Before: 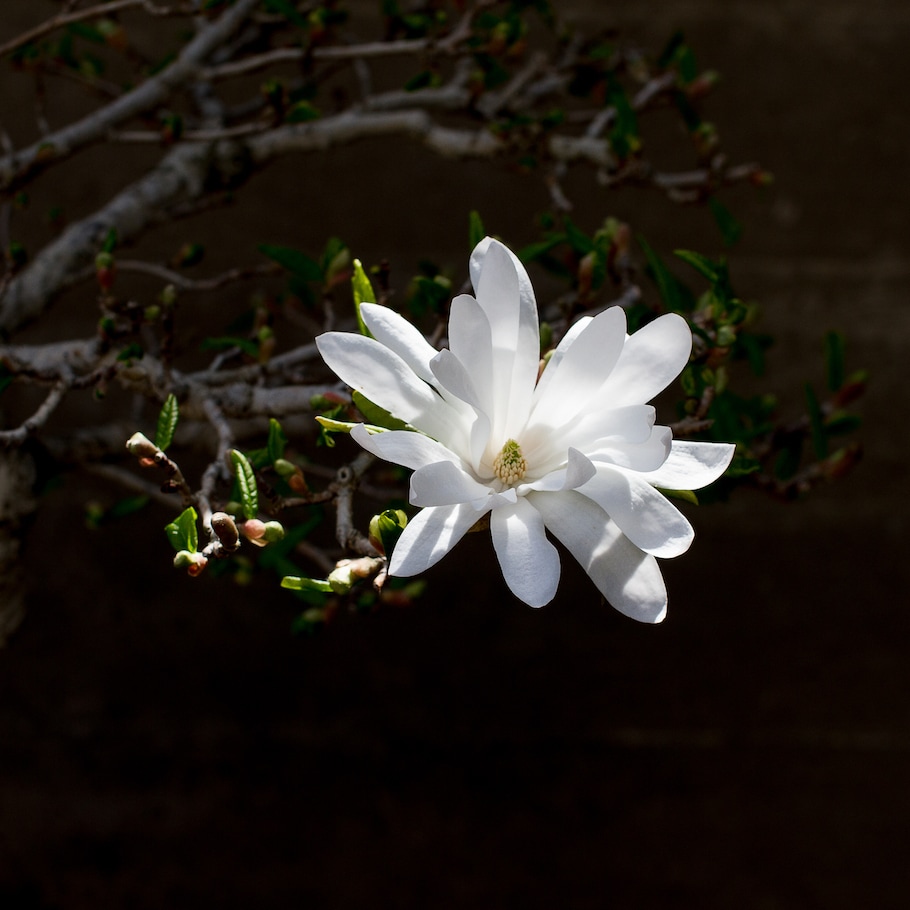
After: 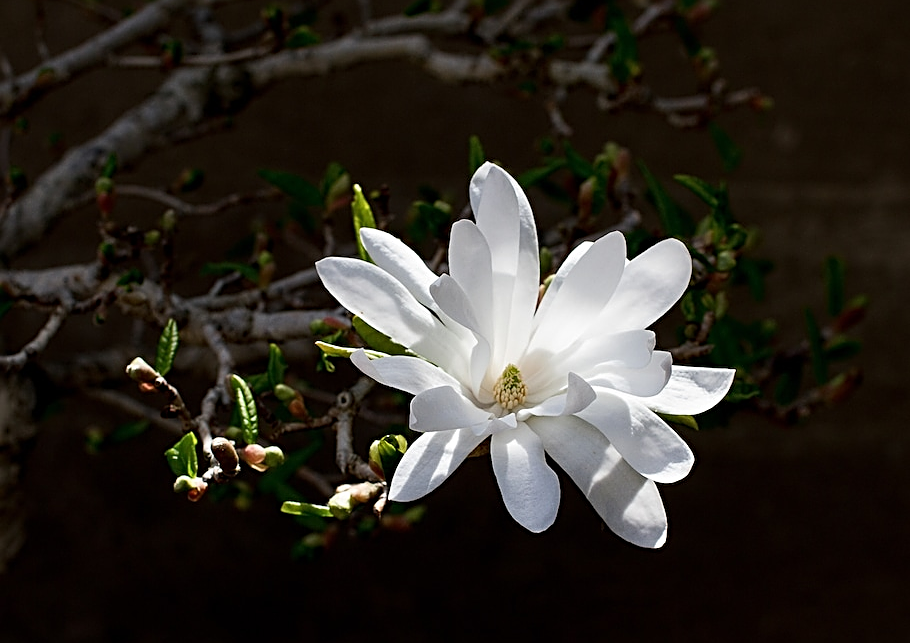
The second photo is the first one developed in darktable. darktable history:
crop and rotate: top 8.293%, bottom 20.996%
sharpen: radius 2.531, amount 0.628
